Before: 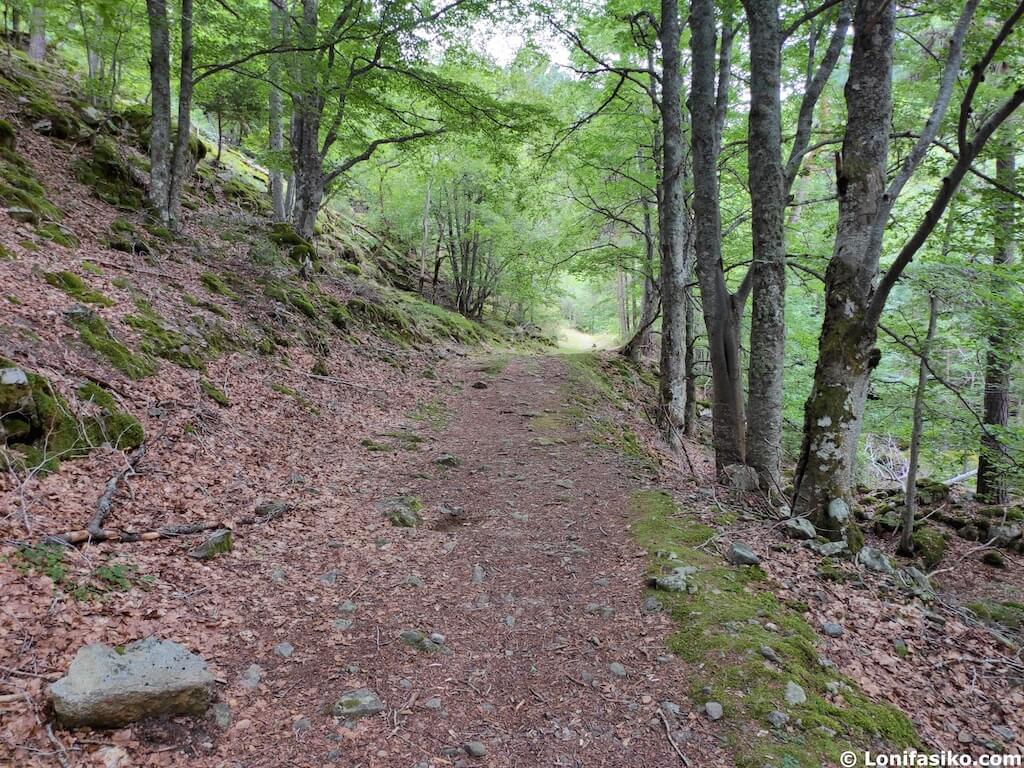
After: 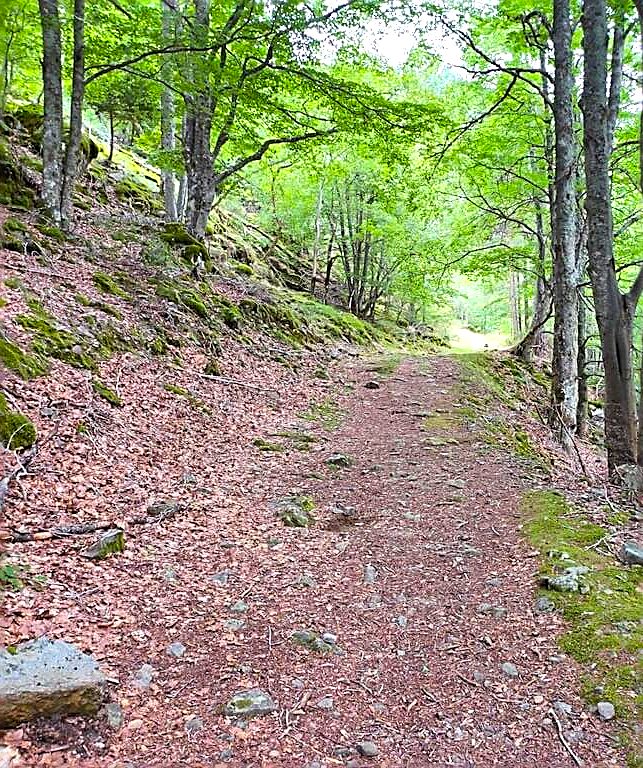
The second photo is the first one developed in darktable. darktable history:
sharpen: amount 1
color balance rgb: linear chroma grading › global chroma 15%, perceptual saturation grading › global saturation 30%
exposure: black level correction 0, exposure 0.7 EV, compensate exposure bias true, compensate highlight preservation false
crop: left 10.644%, right 26.528%
